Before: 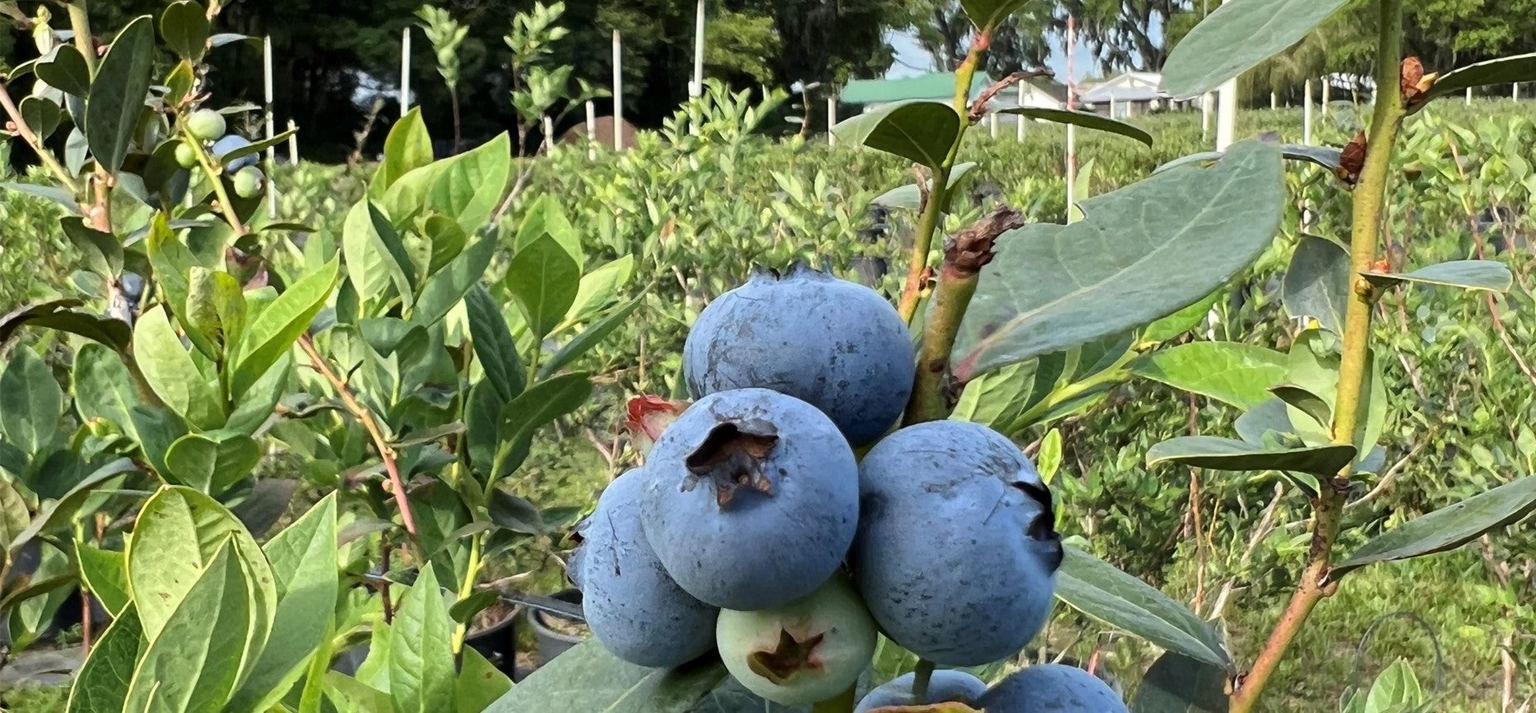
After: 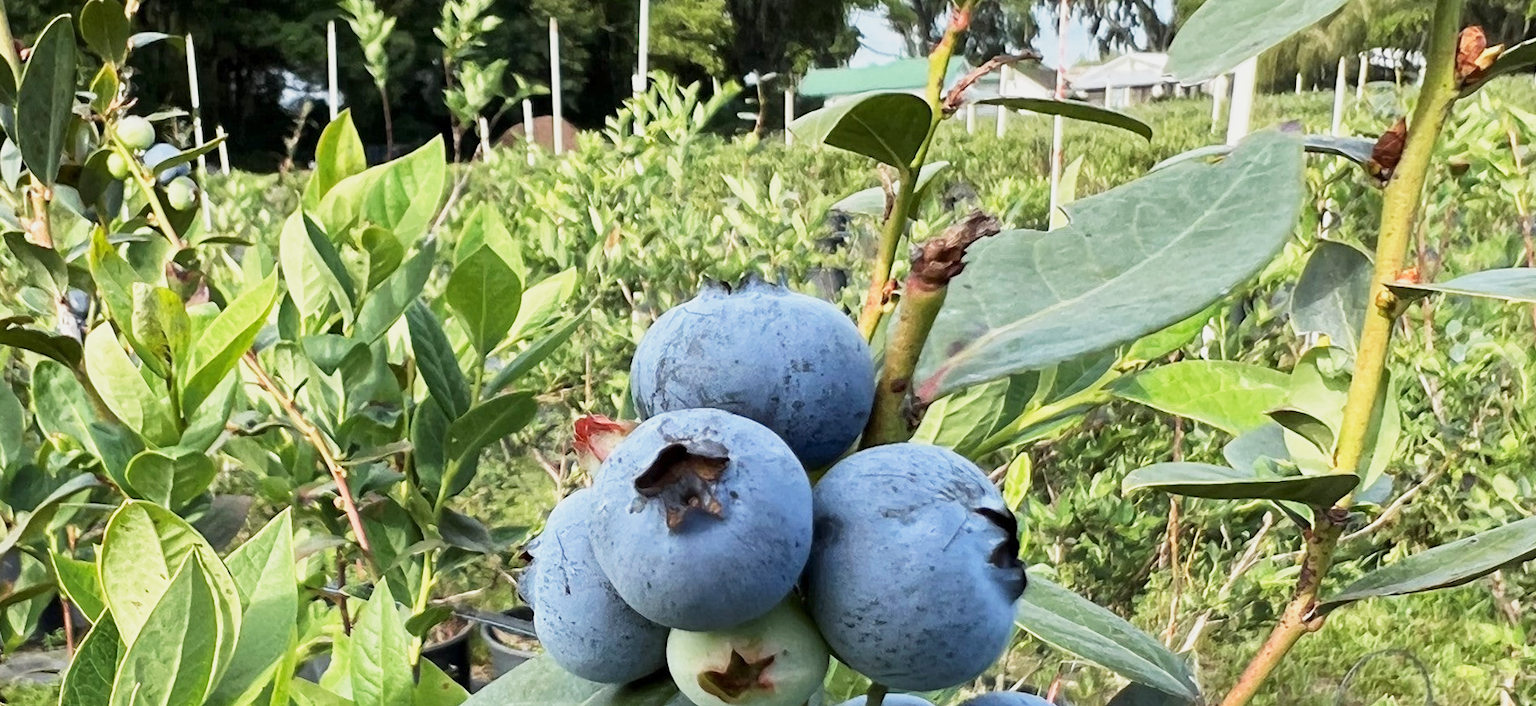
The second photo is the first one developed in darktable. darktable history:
rotate and perspective: rotation 0.062°, lens shift (vertical) 0.115, lens shift (horizontal) -0.133, crop left 0.047, crop right 0.94, crop top 0.061, crop bottom 0.94
base curve: curves: ch0 [(0, 0) (0.088, 0.125) (0.176, 0.251) (0.354, 0.501) (0.613, 0.749) (1, 0.877)], preserve colors none
